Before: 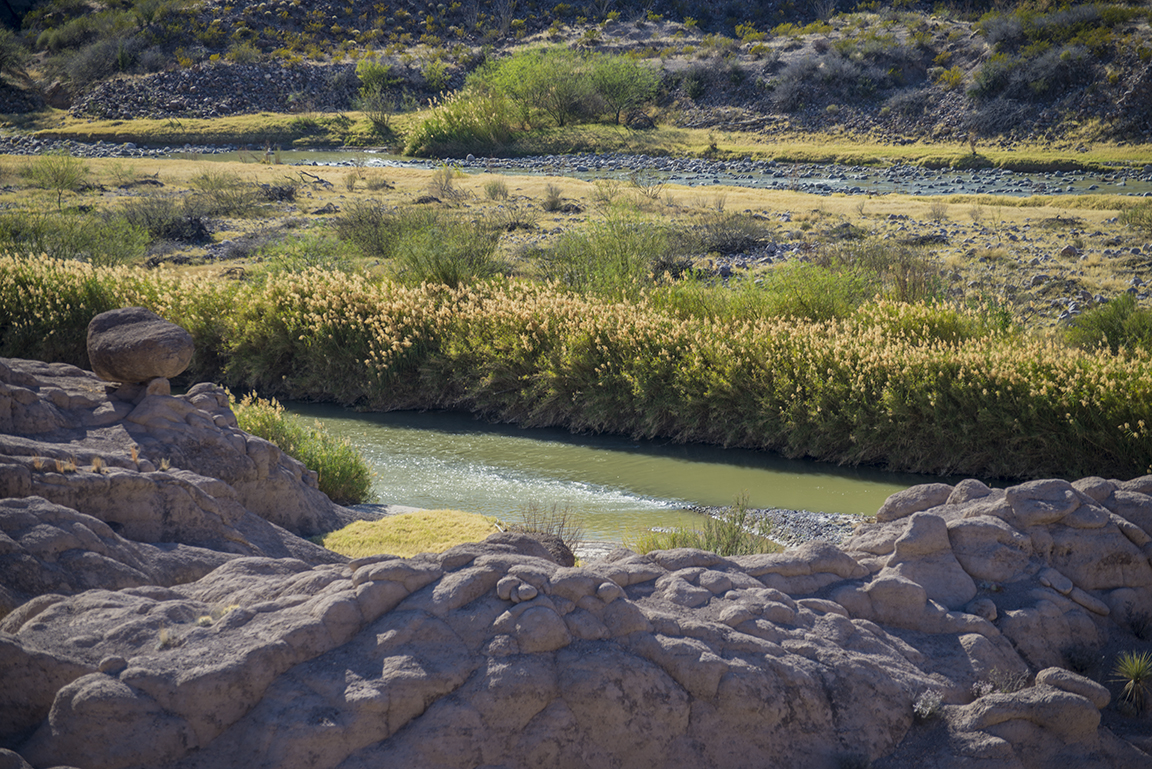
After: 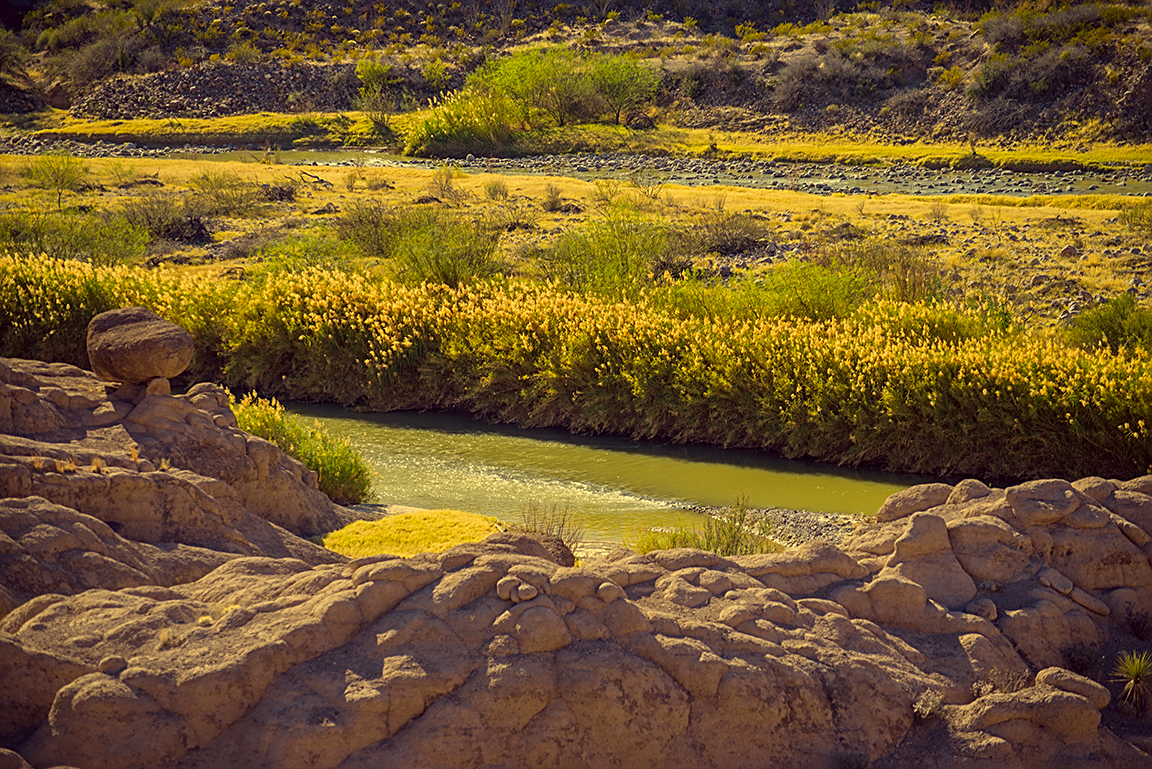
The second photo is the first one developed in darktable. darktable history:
sharpen: on, module defaults
white balance: red 1.045, blue 0.932
color correction: highlights a* -0.482, highlights b* 40, shadows a* 9.8, shadows b* -0.161
exposure: compensate highlight preservation false
